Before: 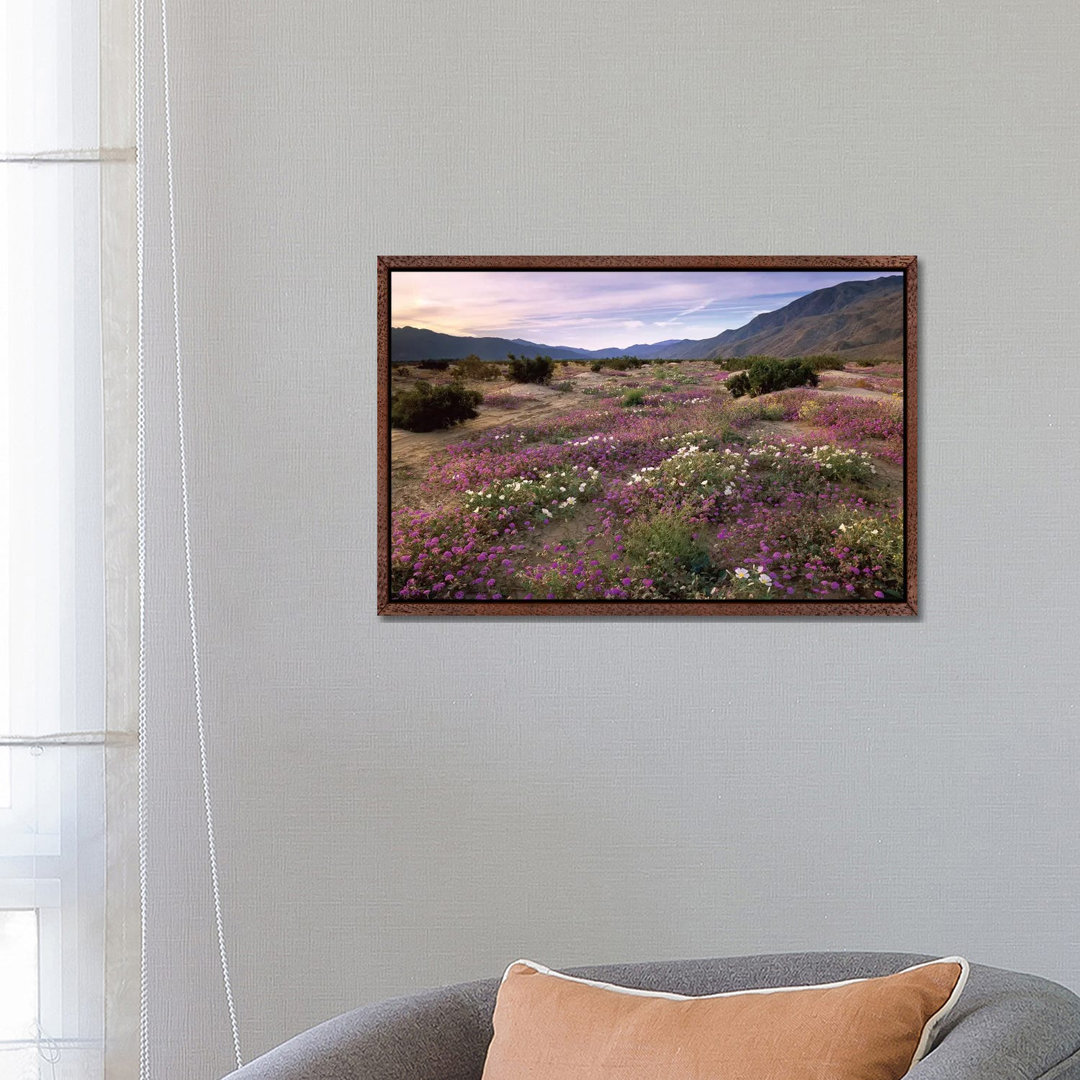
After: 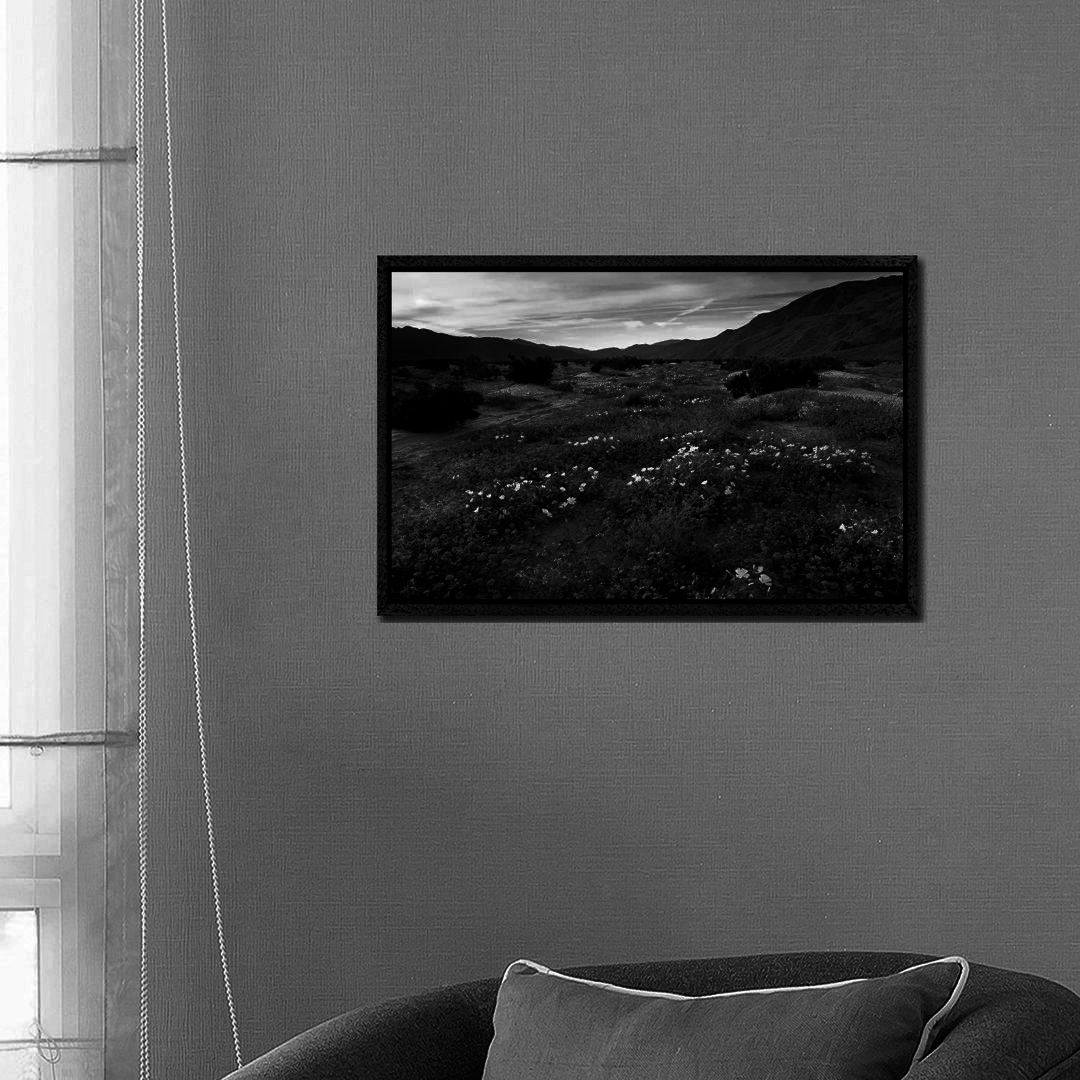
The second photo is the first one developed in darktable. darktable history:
tone equalizer: on, module defaults
contrast brightness saturation: contrast 0.02, brightness -1, saturation -1
